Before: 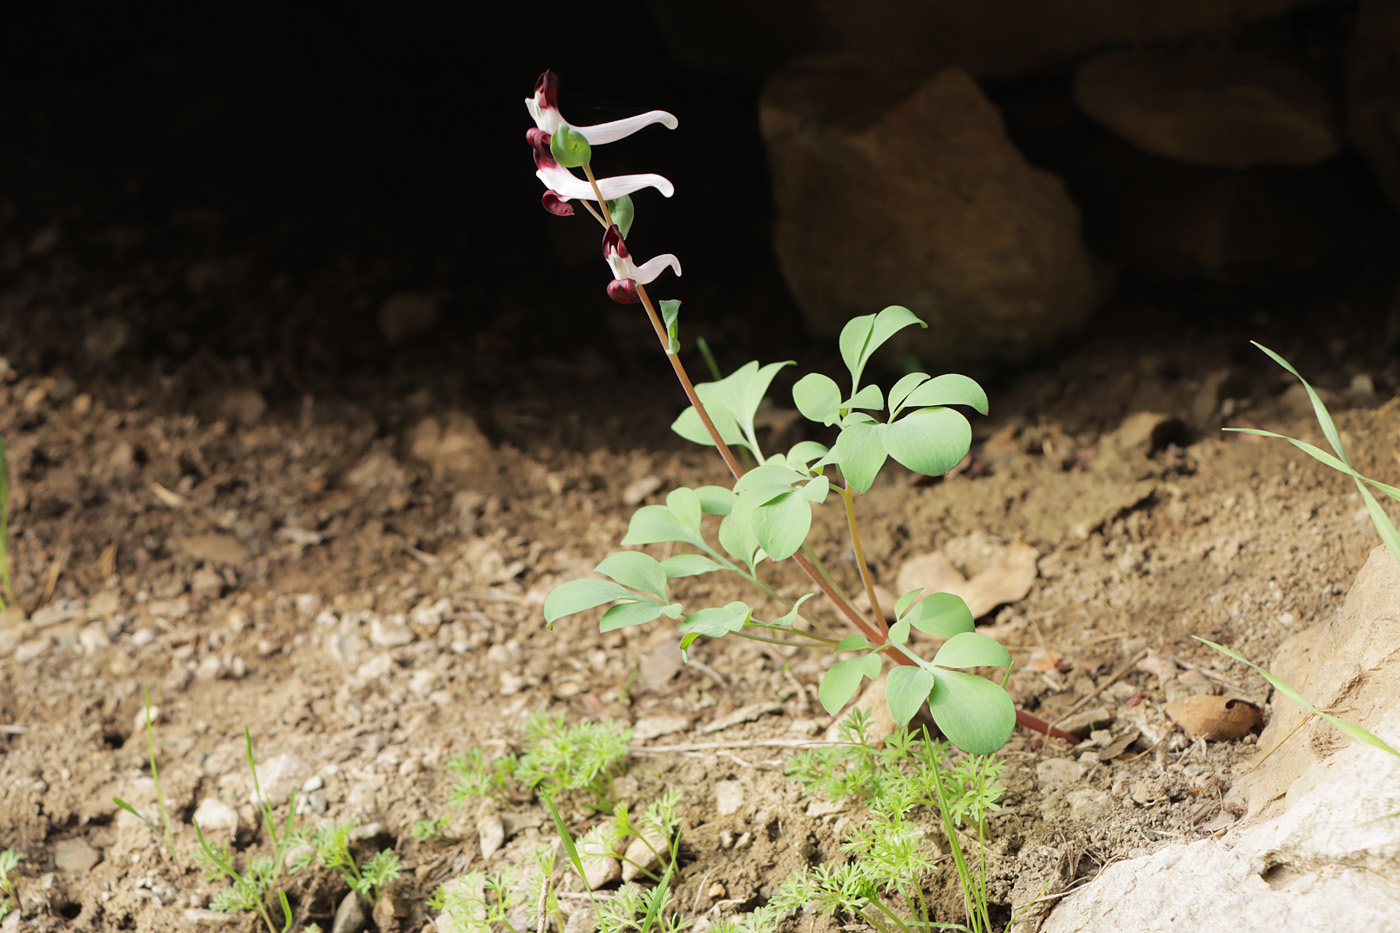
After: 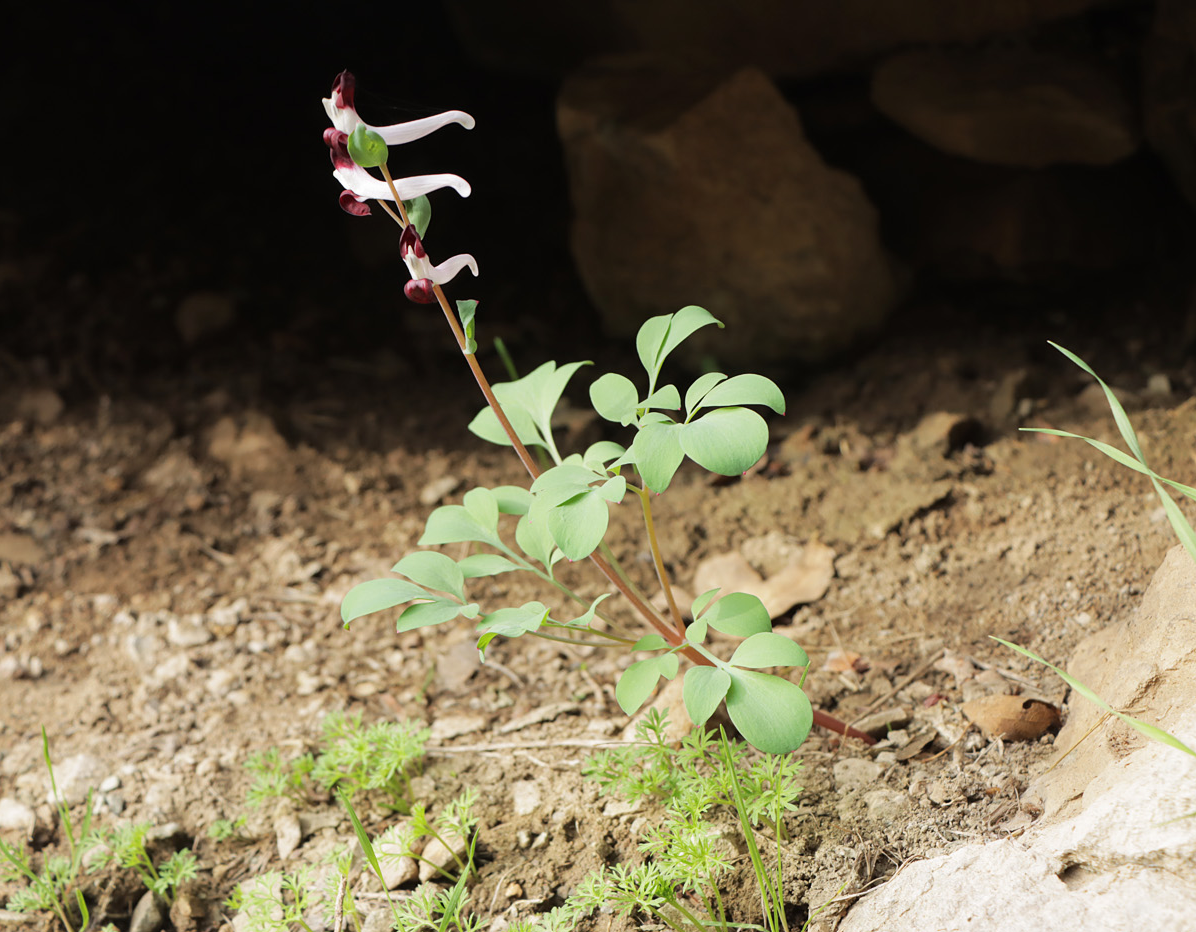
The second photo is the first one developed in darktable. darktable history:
crop and rotate: left 14.561%
